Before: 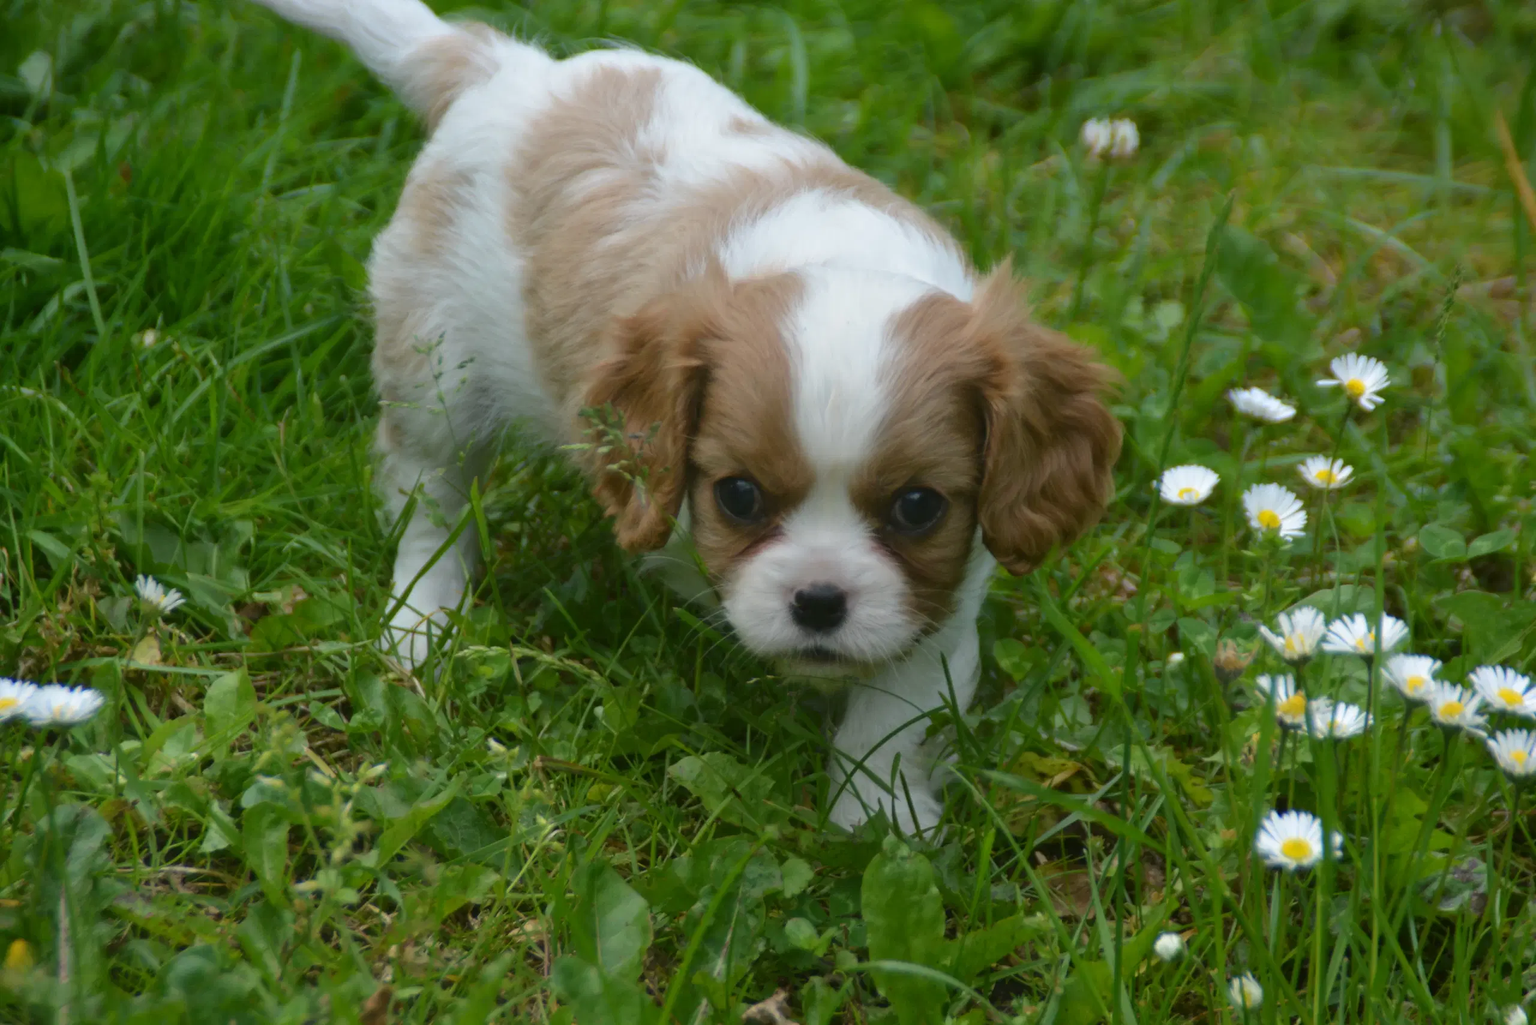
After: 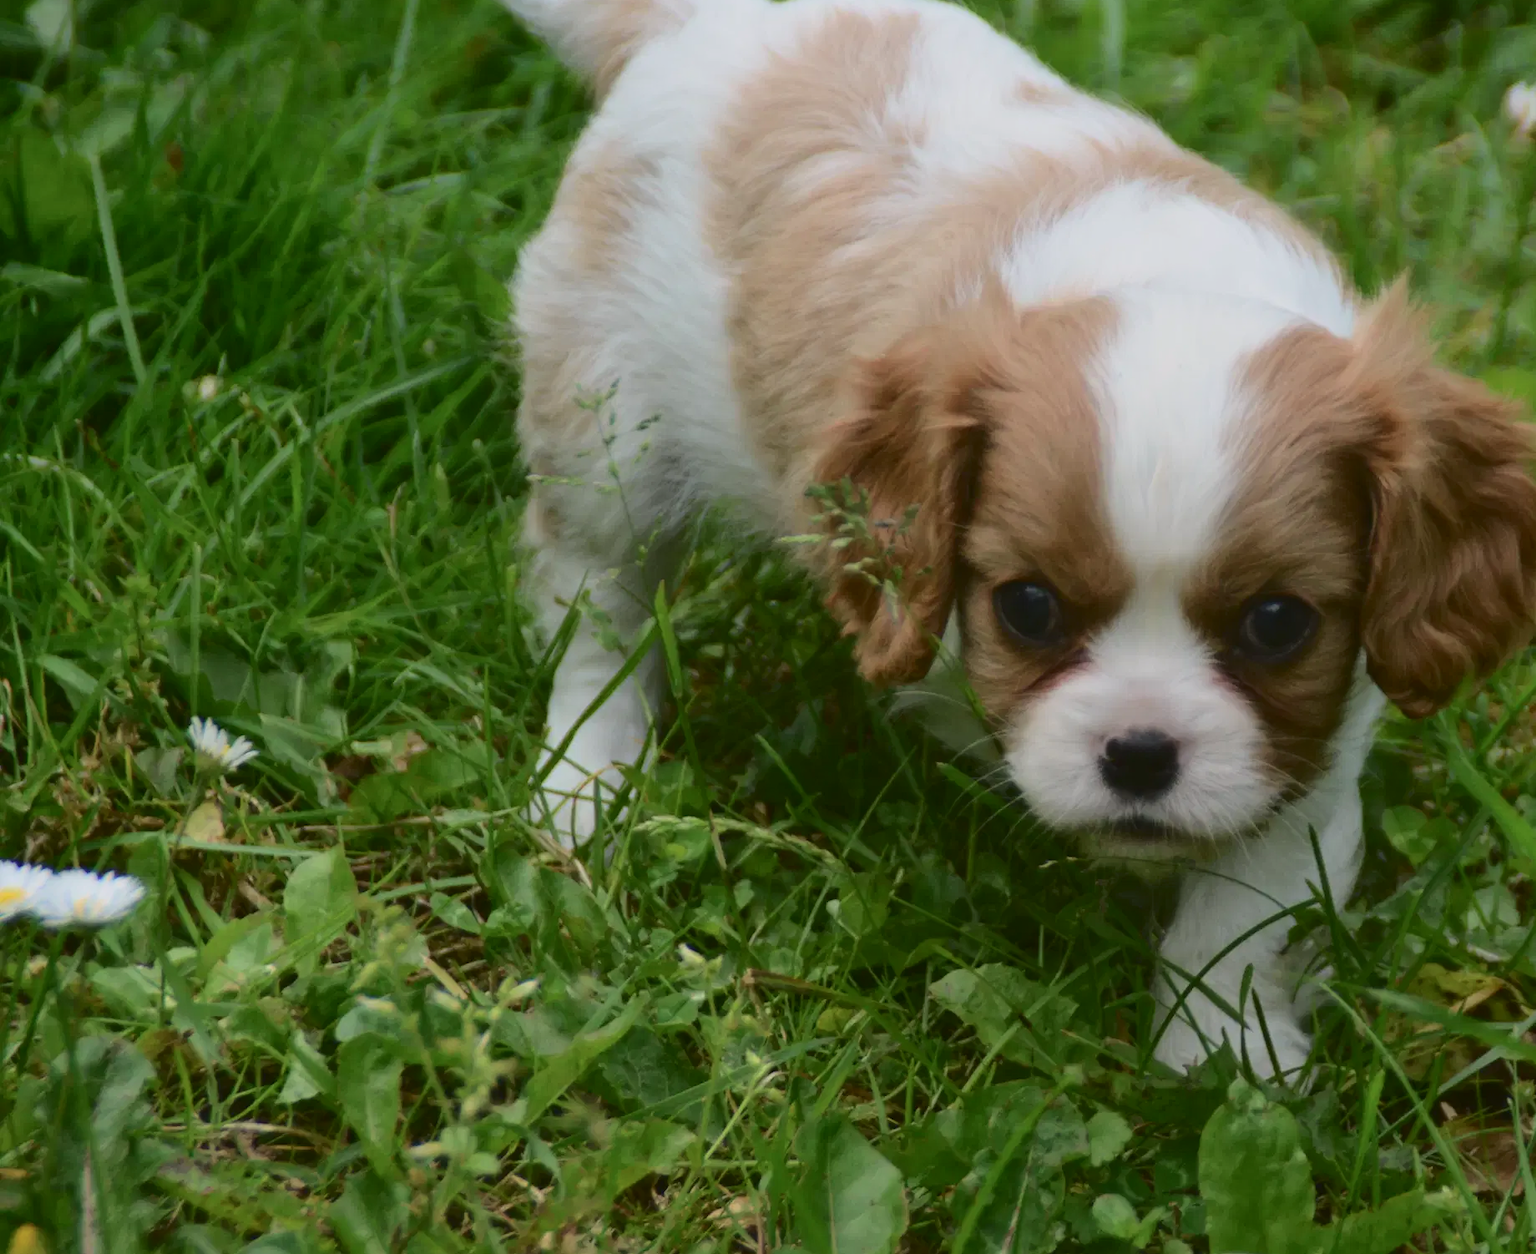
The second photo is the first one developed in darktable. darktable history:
exposure: compensate highlight preservation false
crop: top 5.803%, right 27.864%, bottom 5.804%
tone curve: curves: ch0 [(0, 0.019) (0.204, 0.162) (0.491, 0.519) (0.748, 0.765) (1, 0.919)]; ch1 [(0, 0) (0.179, 0.173) (0.322, 0.32) (0.442, 0.447) (0.496, 0.504) (0.566, 0.585) (0.761, 0.803) (1, 1)]; ch2 [(0, 0) (0.434, 0.447) (0.483, 0.487) (0.555, 0.563) (0.697, 0.68) (1, 1)], color space Lab, independent channels, preserve colors none
